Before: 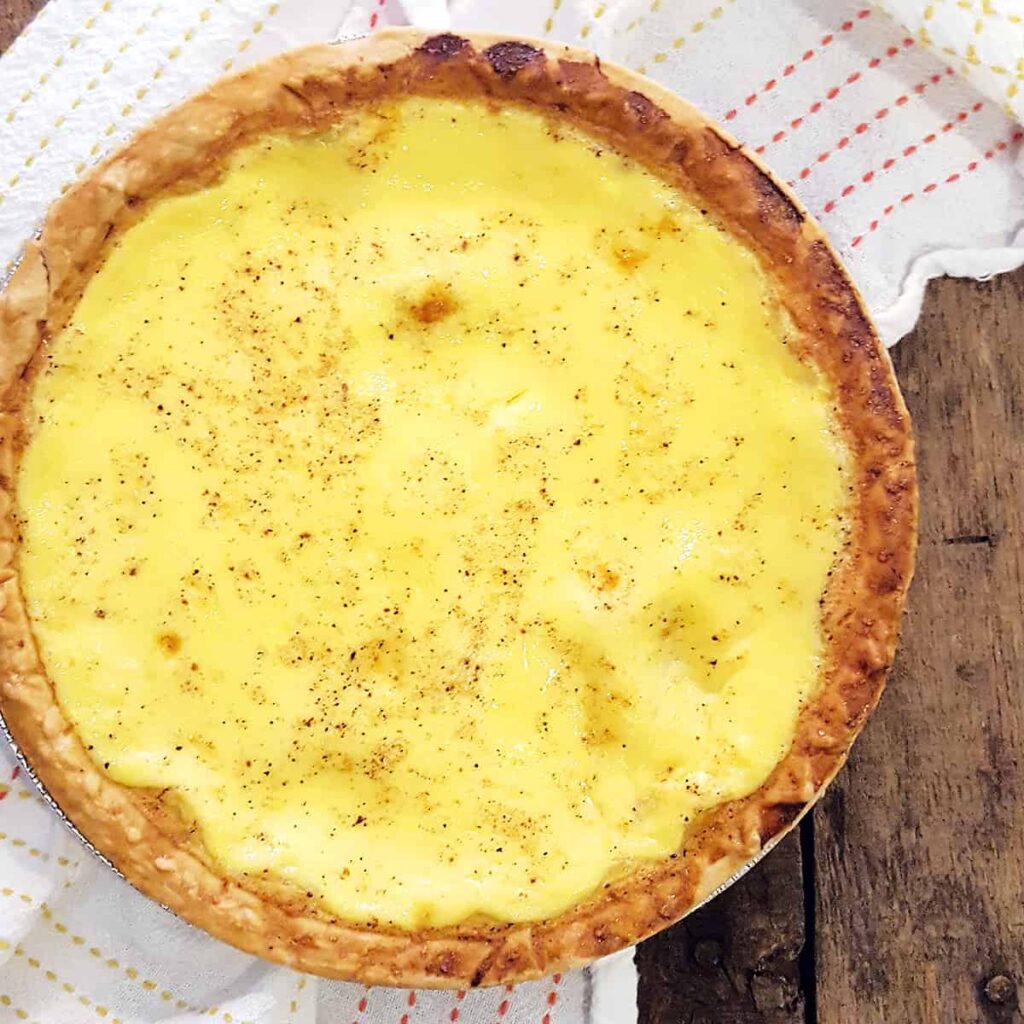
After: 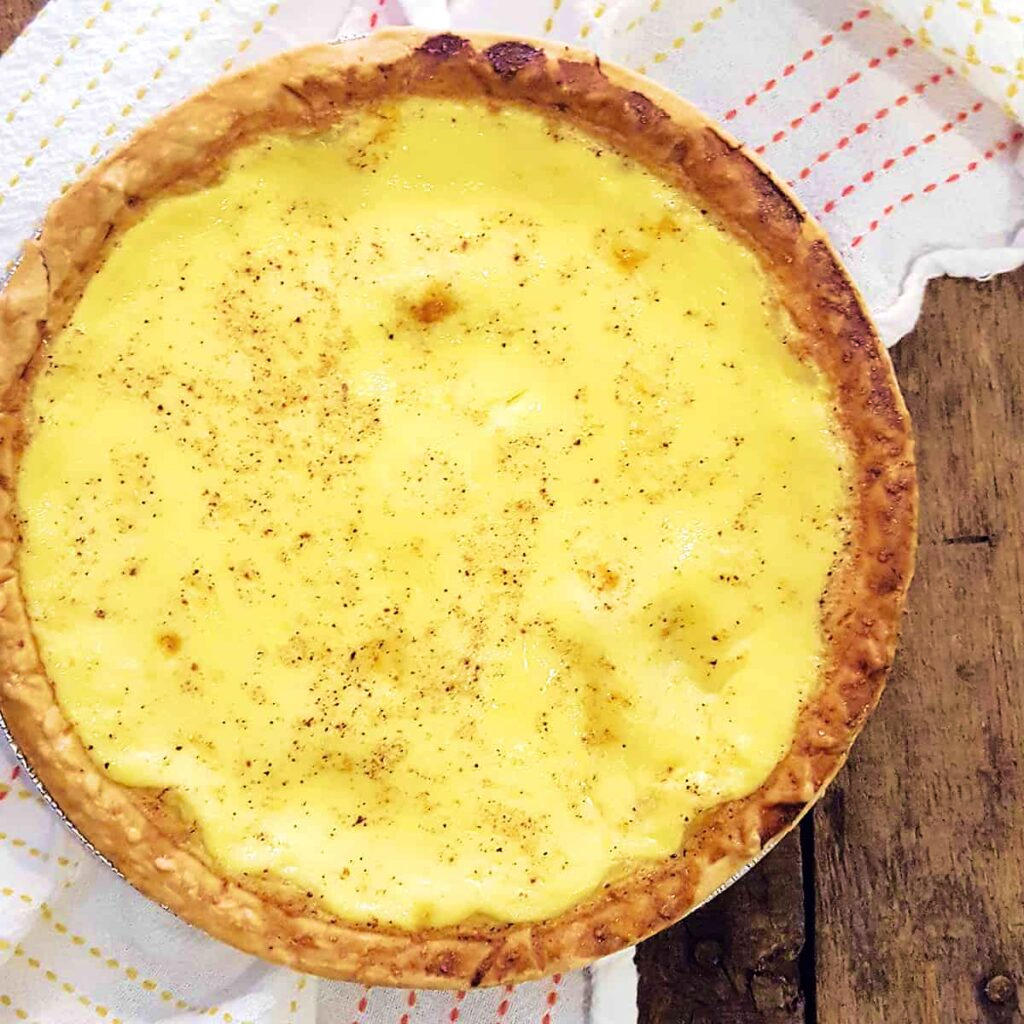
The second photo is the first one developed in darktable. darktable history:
velvia: strength 44.32%
